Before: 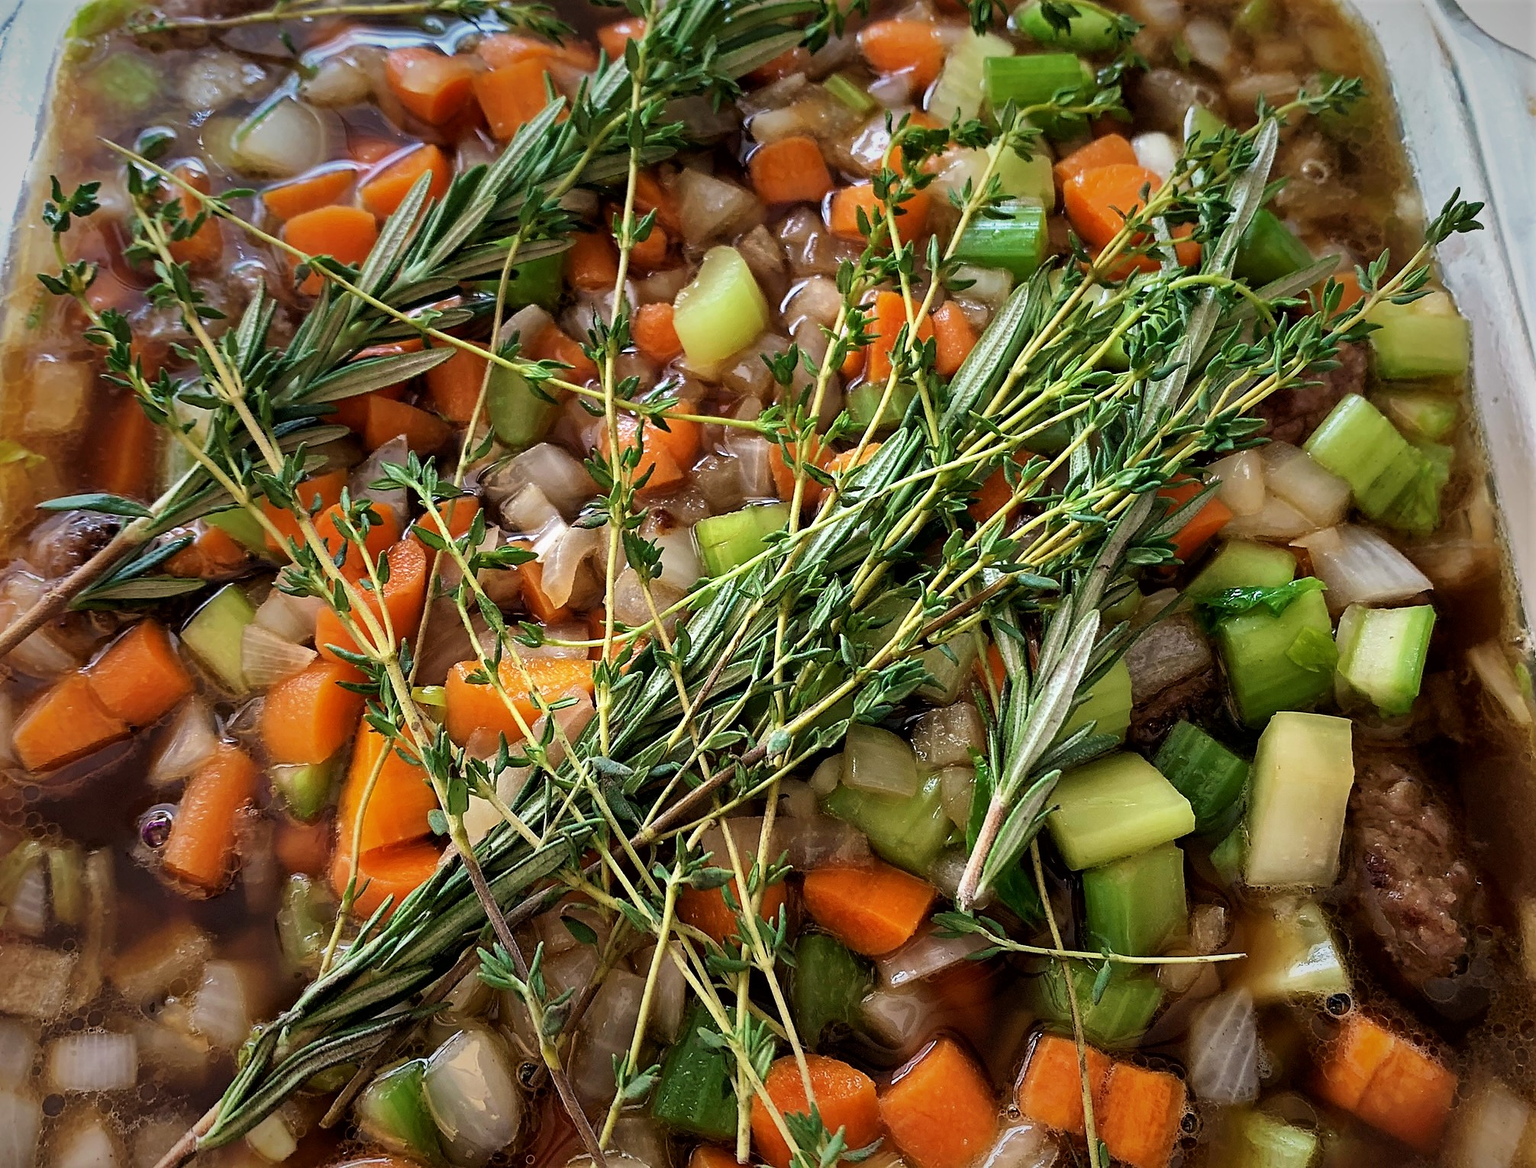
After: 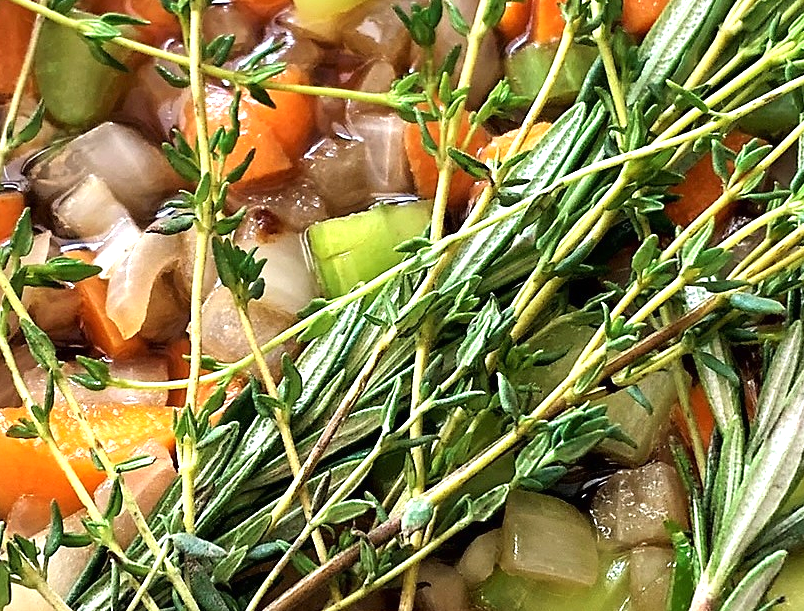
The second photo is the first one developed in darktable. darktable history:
exposure: black level correction 0, exposure 0.7 EV, compensate exposure bias true, compensate highlight preservation false
crop: left 30%, top 30%, right 30%, bottom 30%
